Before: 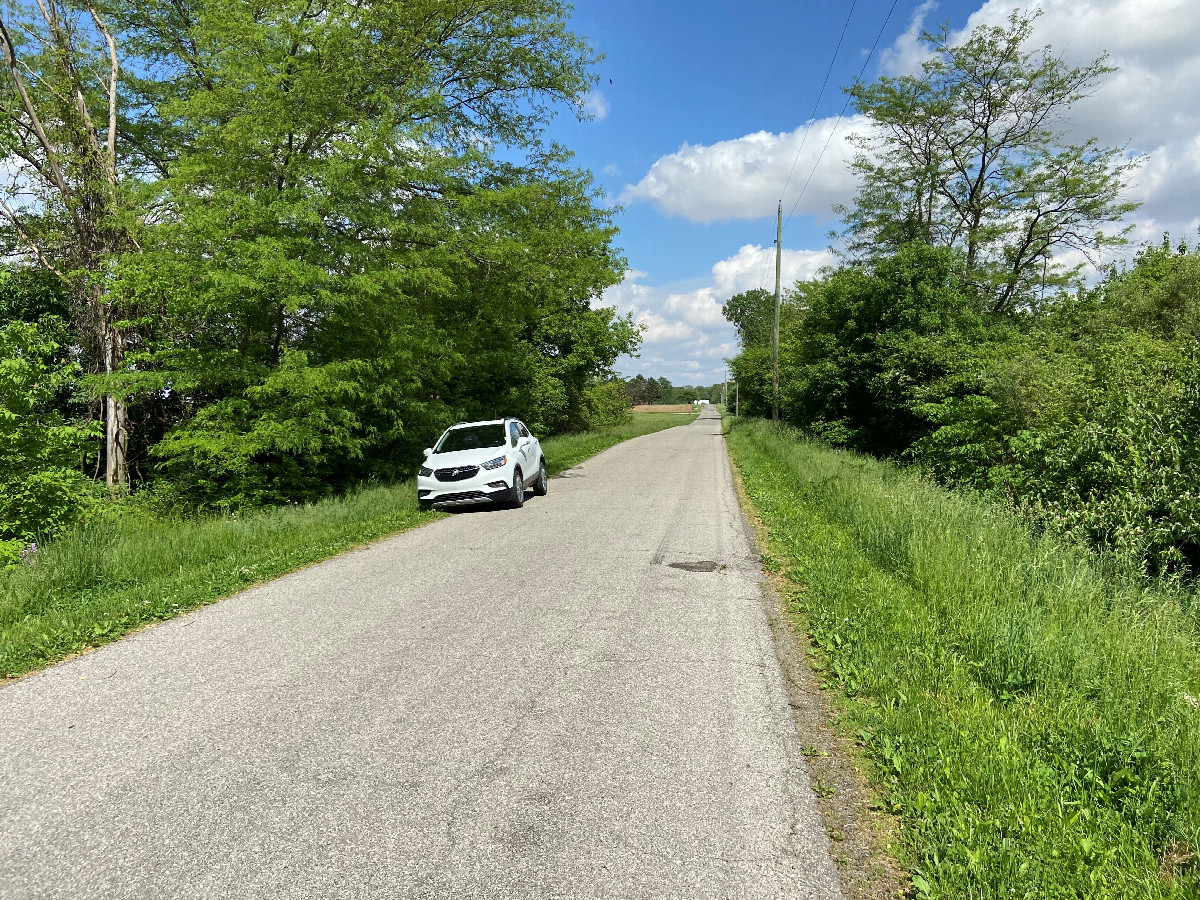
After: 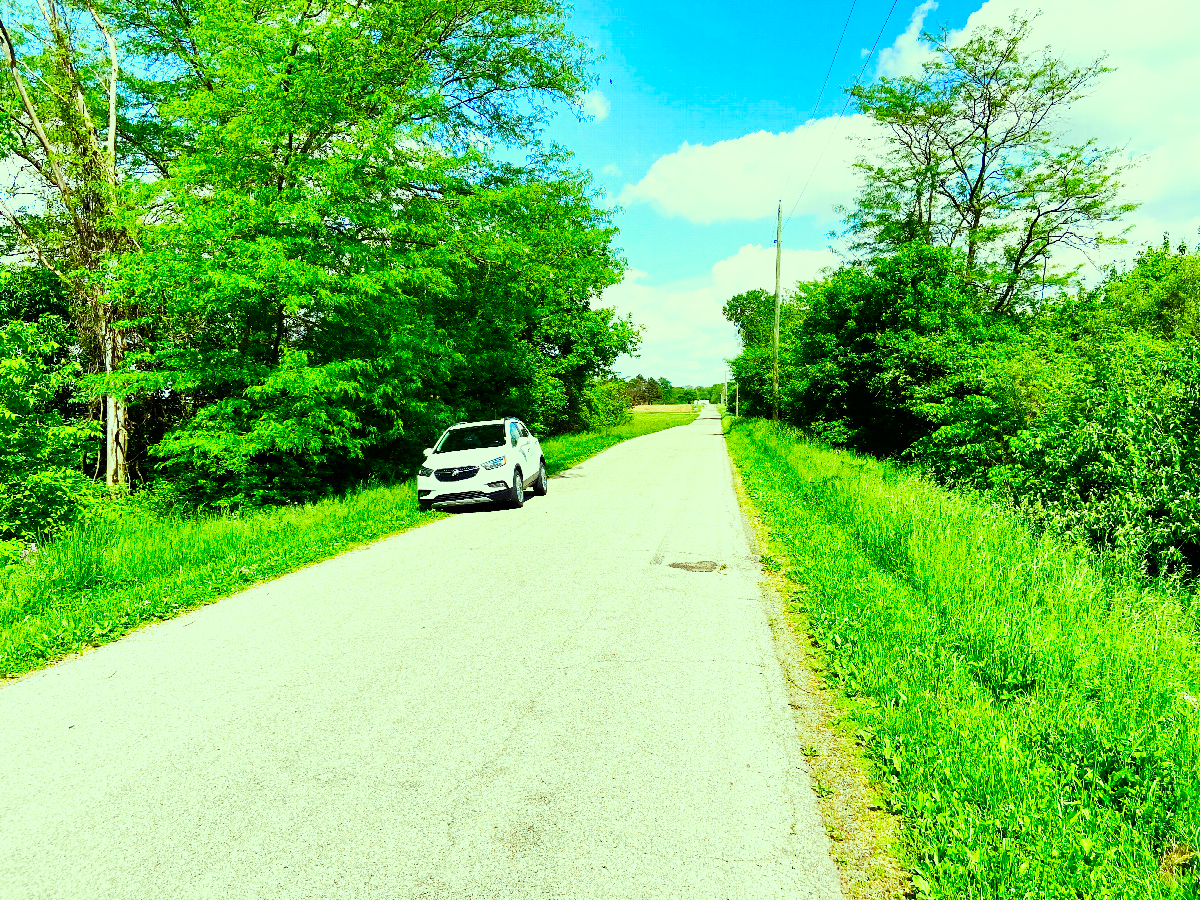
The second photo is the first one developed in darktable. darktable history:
color correction: highlights a* -10.77, highlights b* 9.8, saturation 1.72
base curve: curves: ch0 [(0, 0) (0.007, 0.004) (0.027, 0.03) (0.046, 0.07) (0.207, 0.54) (0.442, 0.872) (0.673, 0.972) (1, 1)], preserve colors none
